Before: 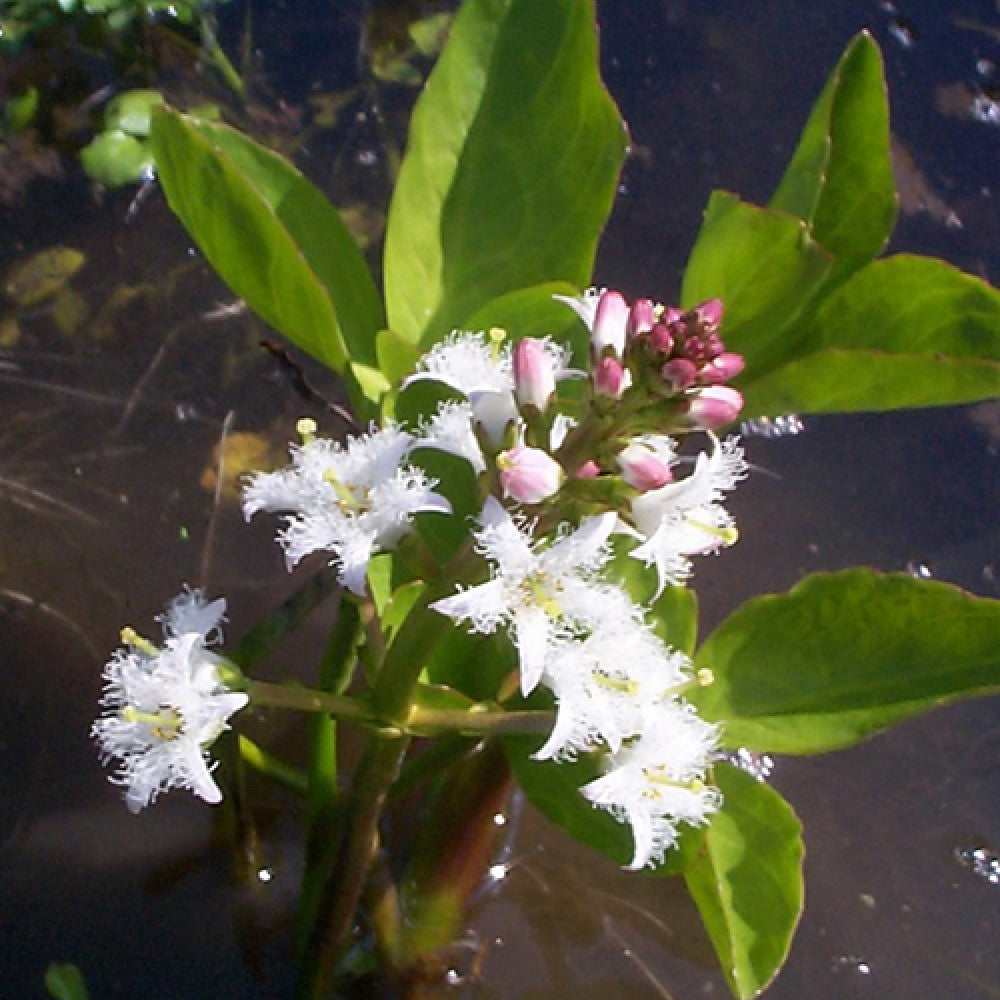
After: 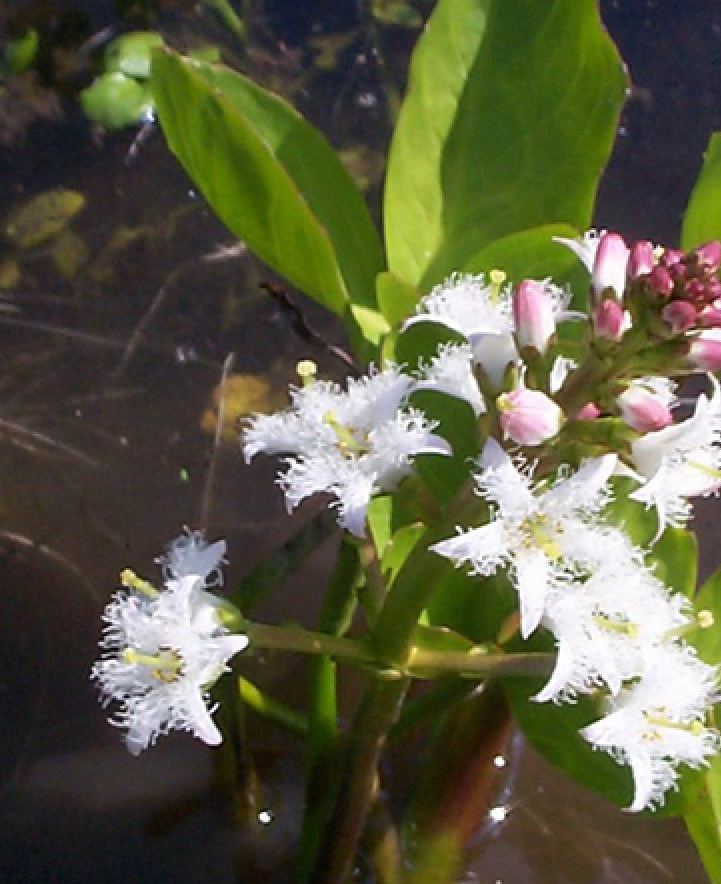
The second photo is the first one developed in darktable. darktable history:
crop: top 5.813%, right 27.856%, bottom 5.771%
